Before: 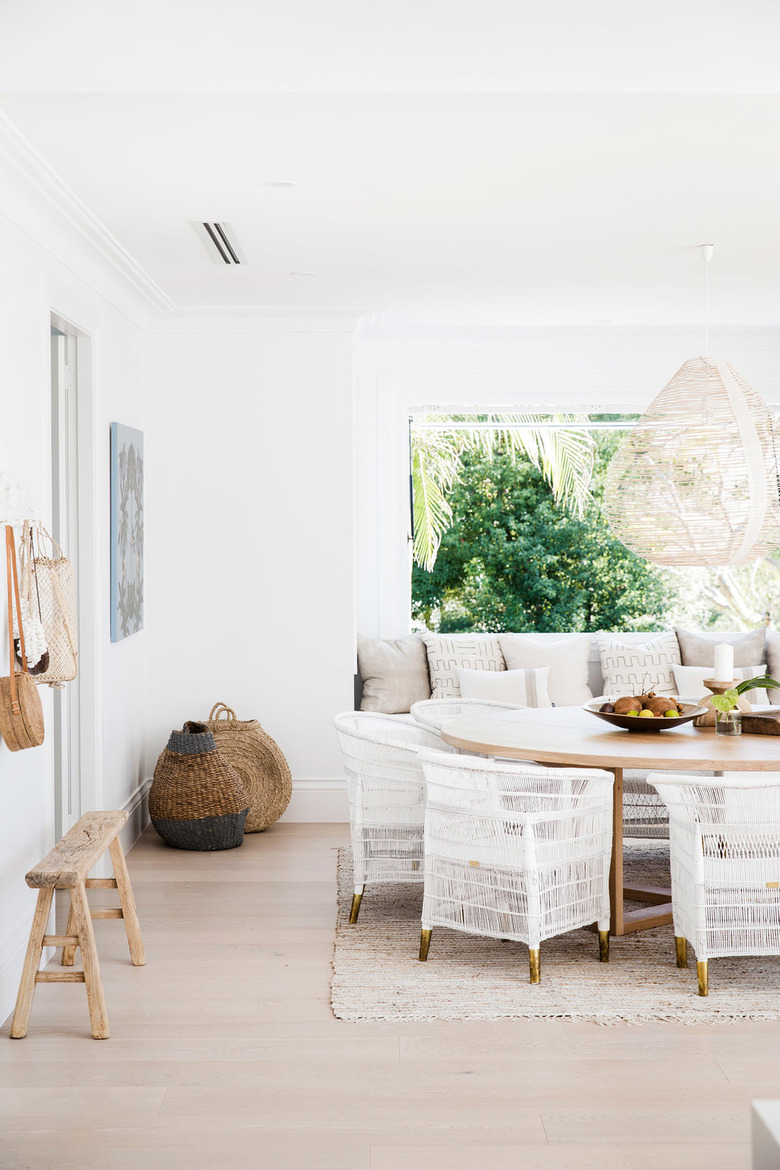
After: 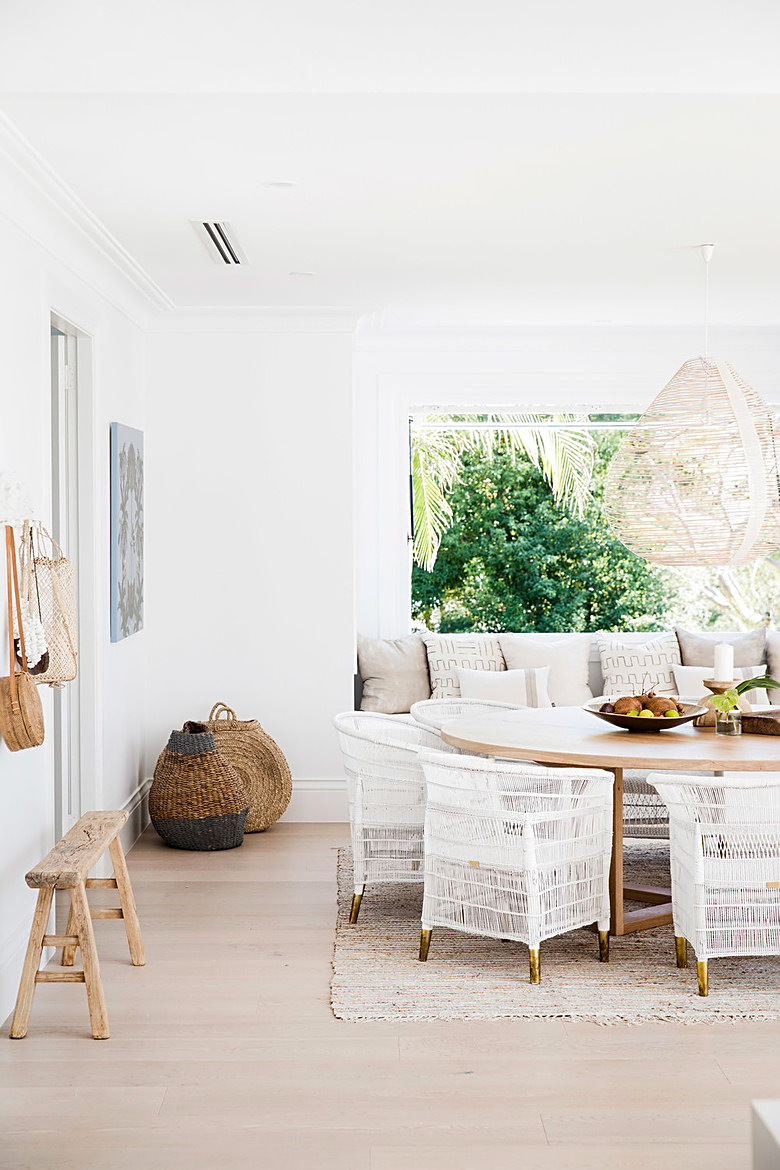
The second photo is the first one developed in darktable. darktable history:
sharpen: on, module defaults
contrast brightness saturation: saturation 0.105
